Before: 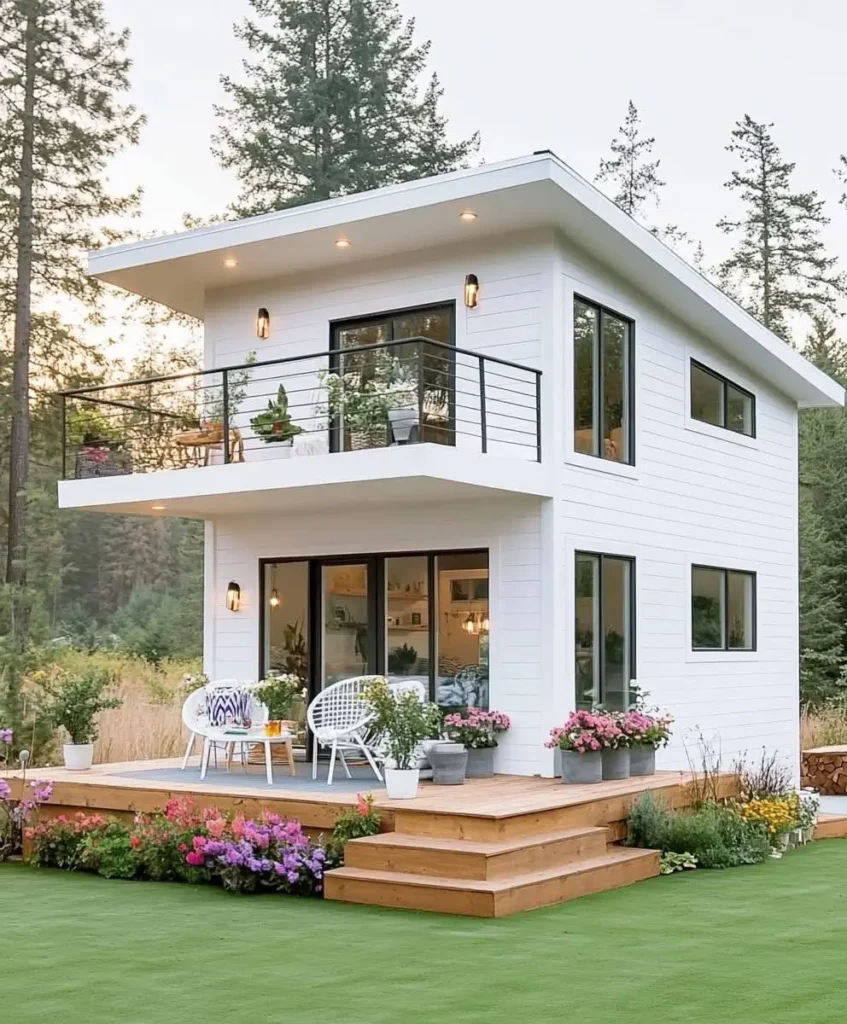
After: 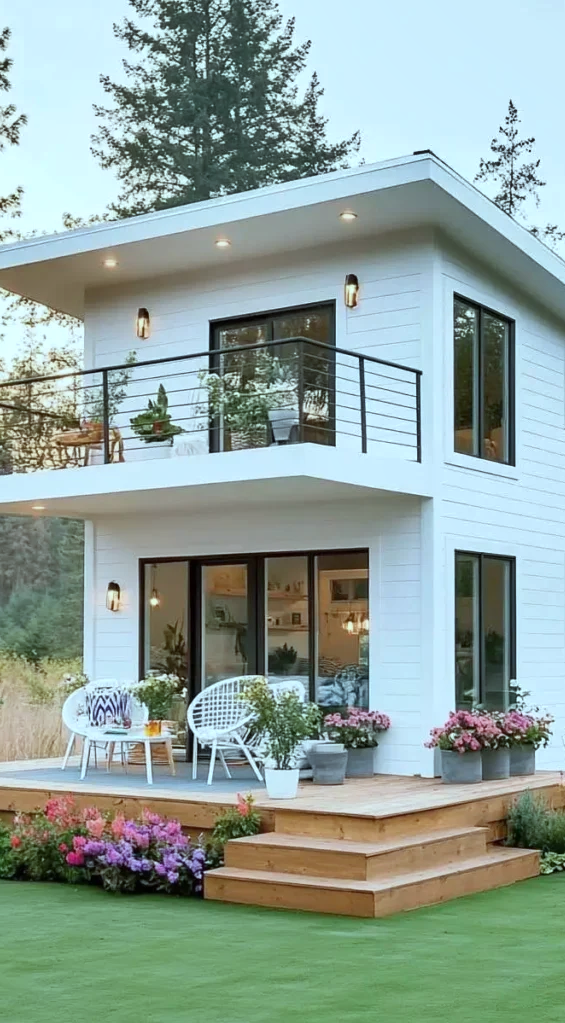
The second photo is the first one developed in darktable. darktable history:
crop and rotate: left 14.354%, right 18.935%
shadows and highlights: soften with gaussian
color correction: highlights a* -9.92, highlights b* -9.95
